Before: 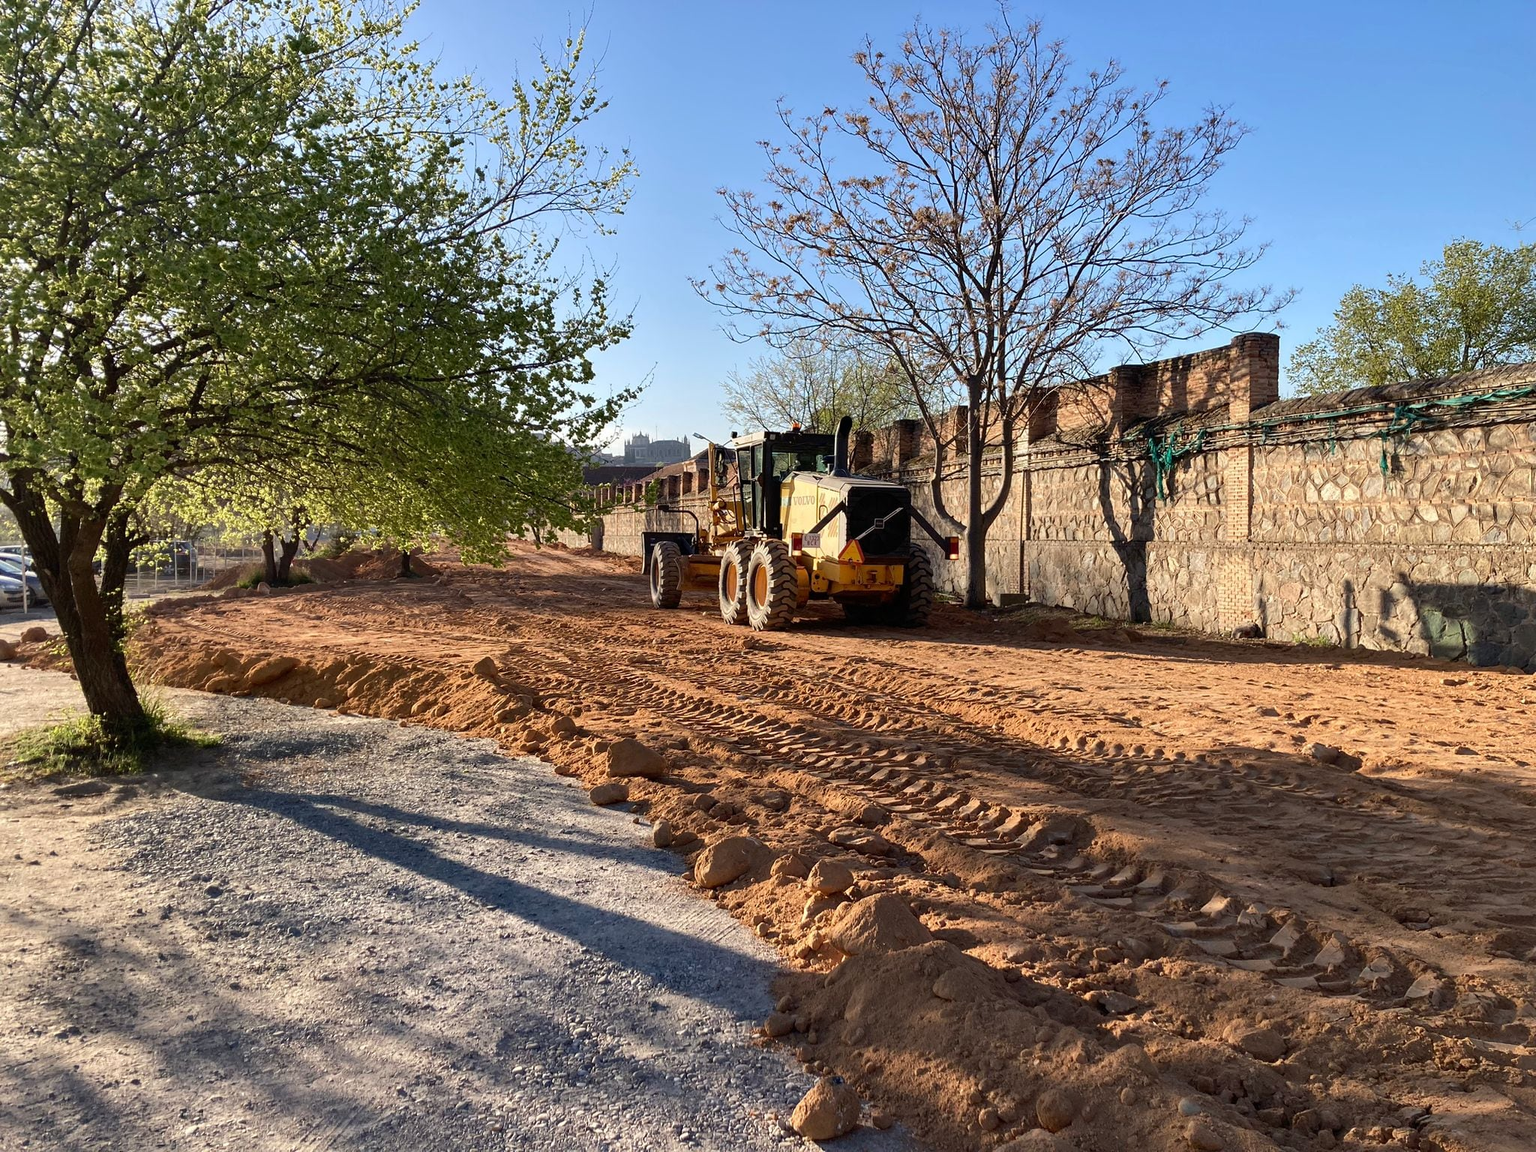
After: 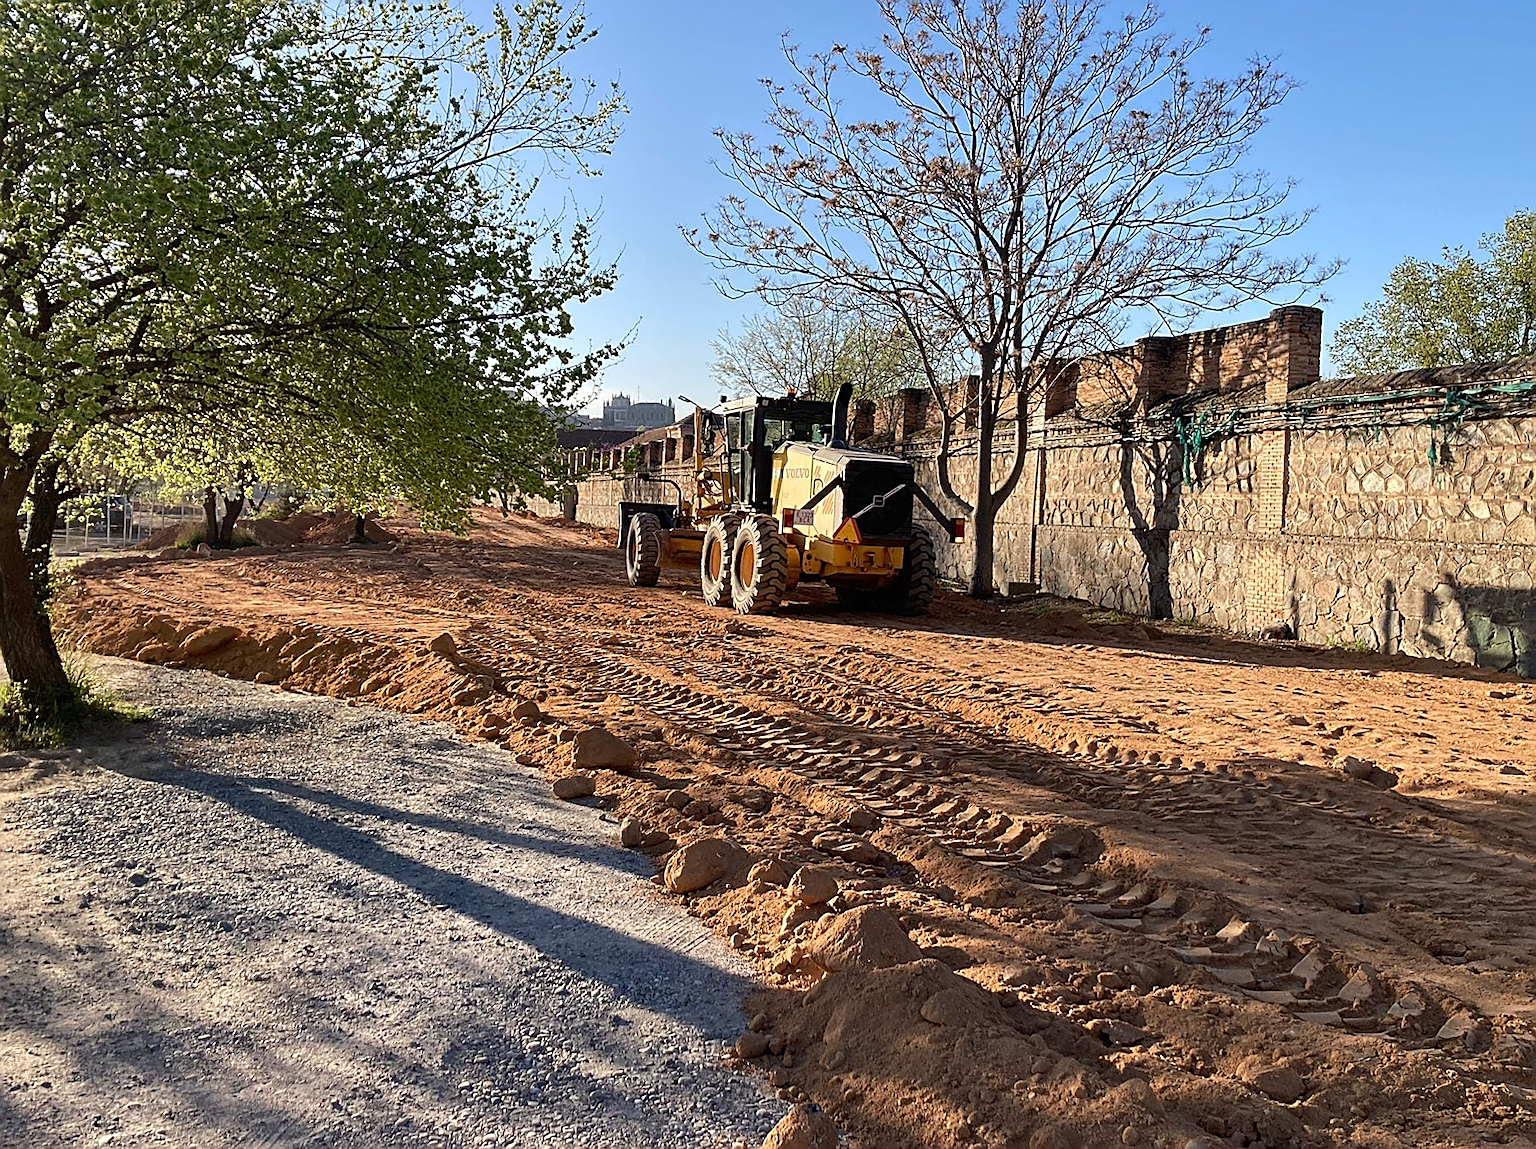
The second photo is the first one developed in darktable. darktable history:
sharpen: amount 0.903
crop and rotate: angle -1.86°, left 3.142%, top 4.16%, right 1.462%, bottom 0.627%
